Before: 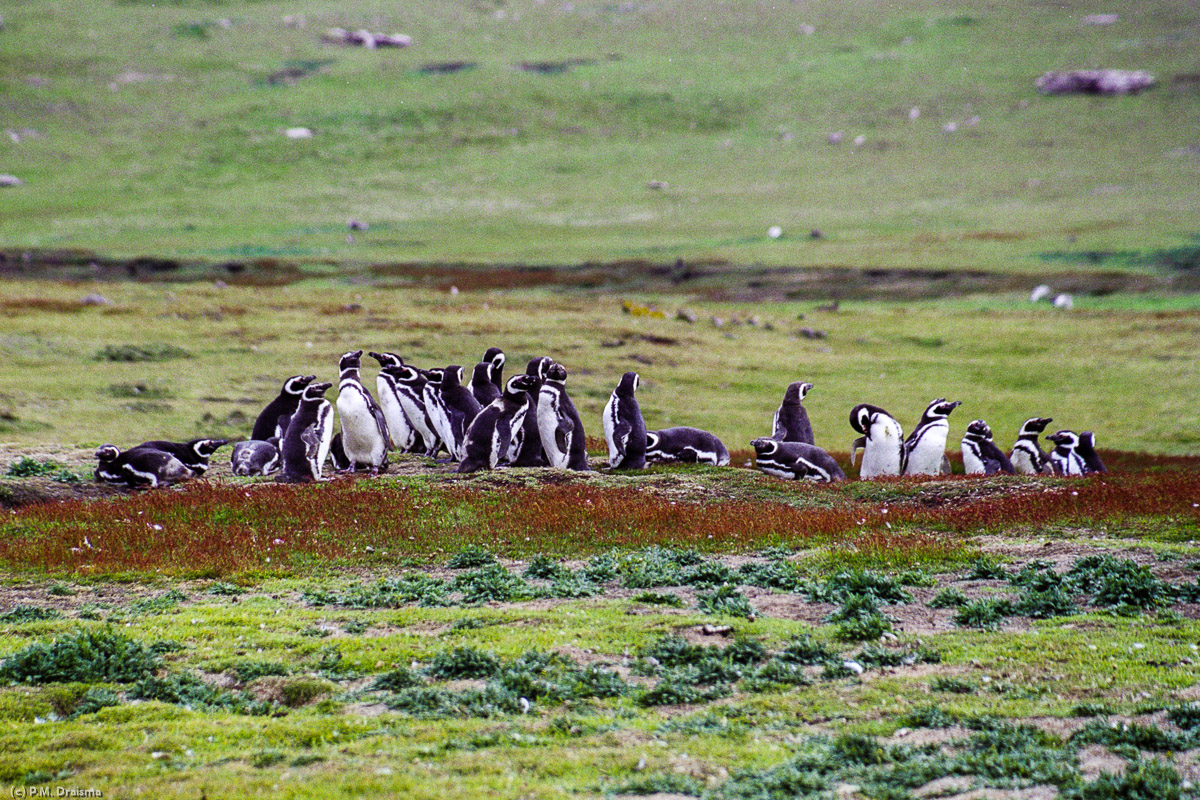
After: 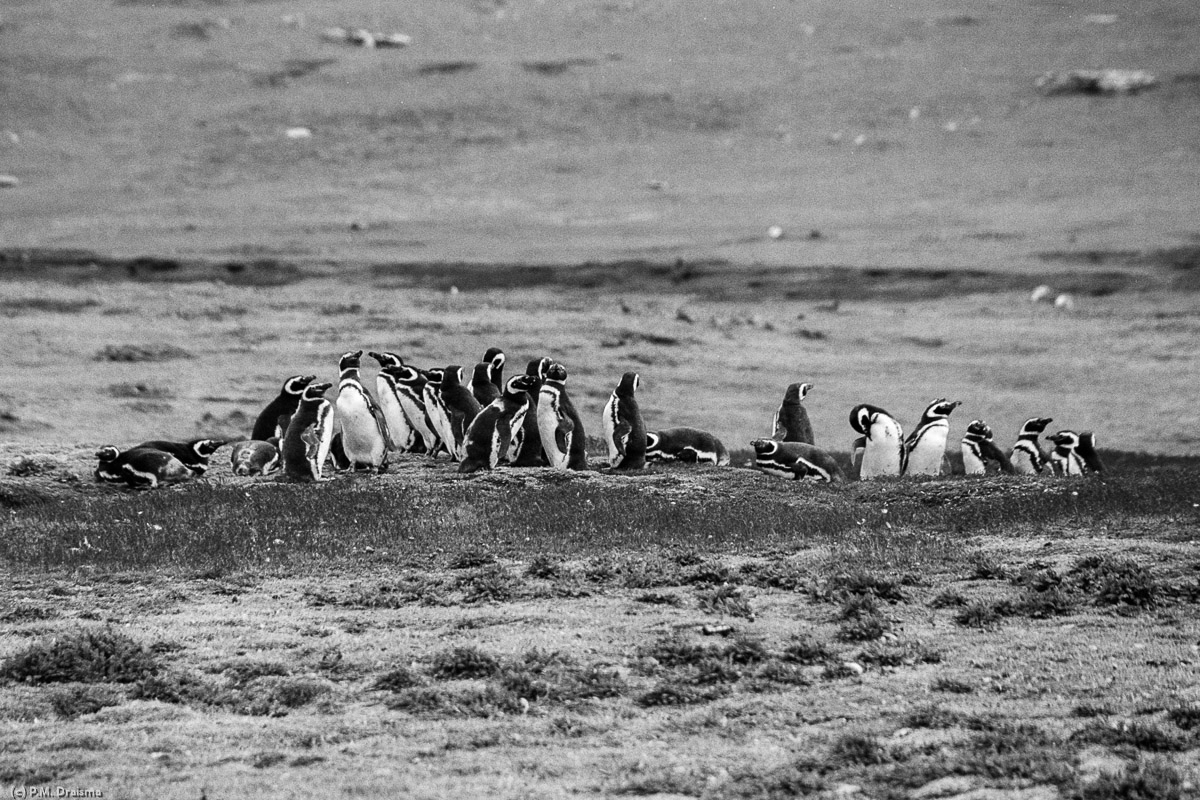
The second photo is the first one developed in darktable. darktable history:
white balance: red 1, blue 1
color zones: curves: ch0 [(0.002, 0.593) (0.143, 0.417) (0.285, 0.541) (0.455, 0.289) (0.608, 0.327) (0.727, 0.283) (0.869, 0.571) (1, 0.603)]; ch1 [(0, 0) (0.143, 0) (0.286, 0) (0.429, 0) (0.571, 0) (0.714, 0) (0.857, 0)]
